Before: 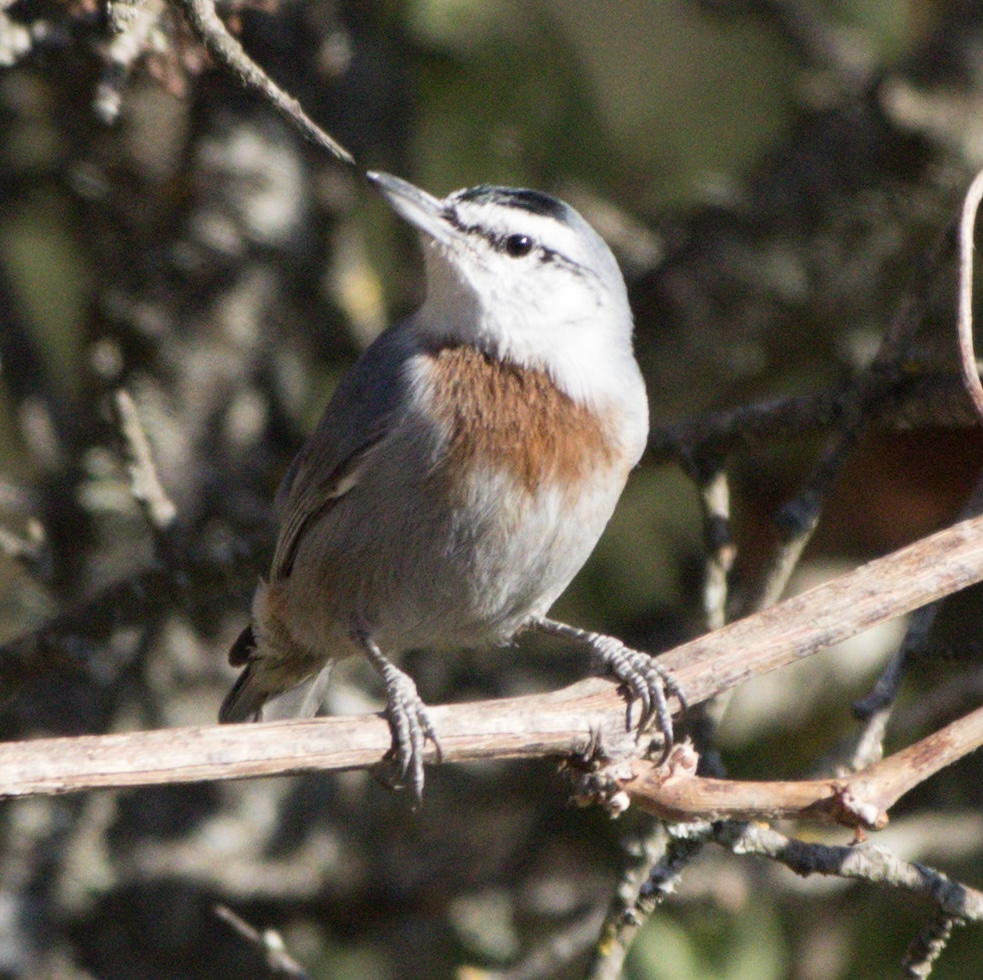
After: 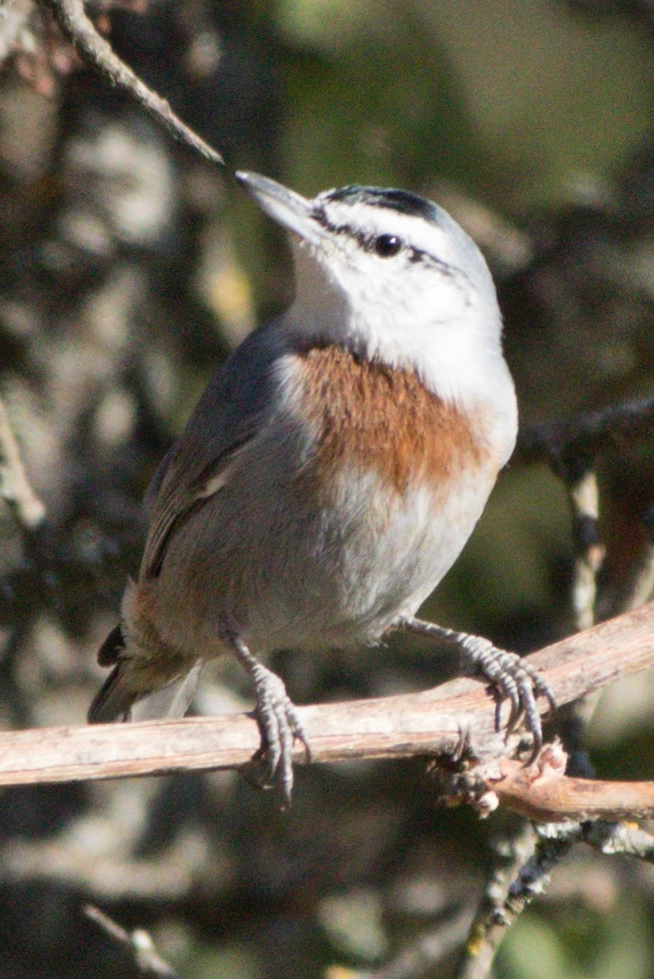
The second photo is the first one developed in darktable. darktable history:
crop and rotate: left 13.357%, right 20.023%
shadows and highlights: soften with gaussian
vignetting: fall-off start 100.41%, brightness -0.721, saturation -0.488, unbound false
